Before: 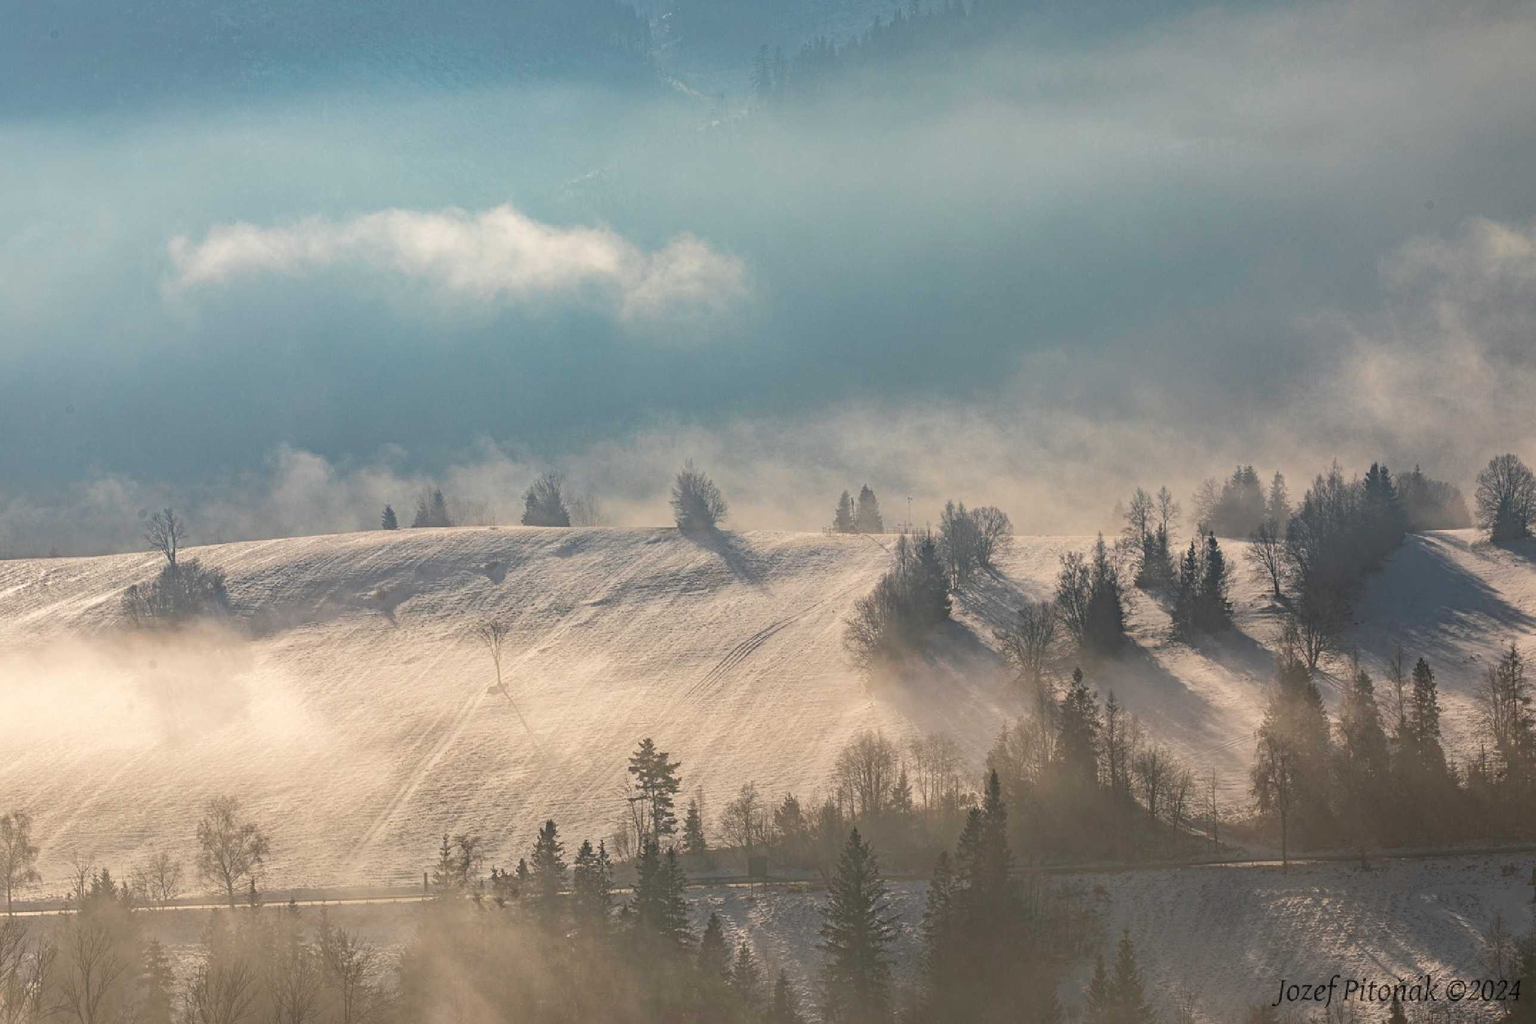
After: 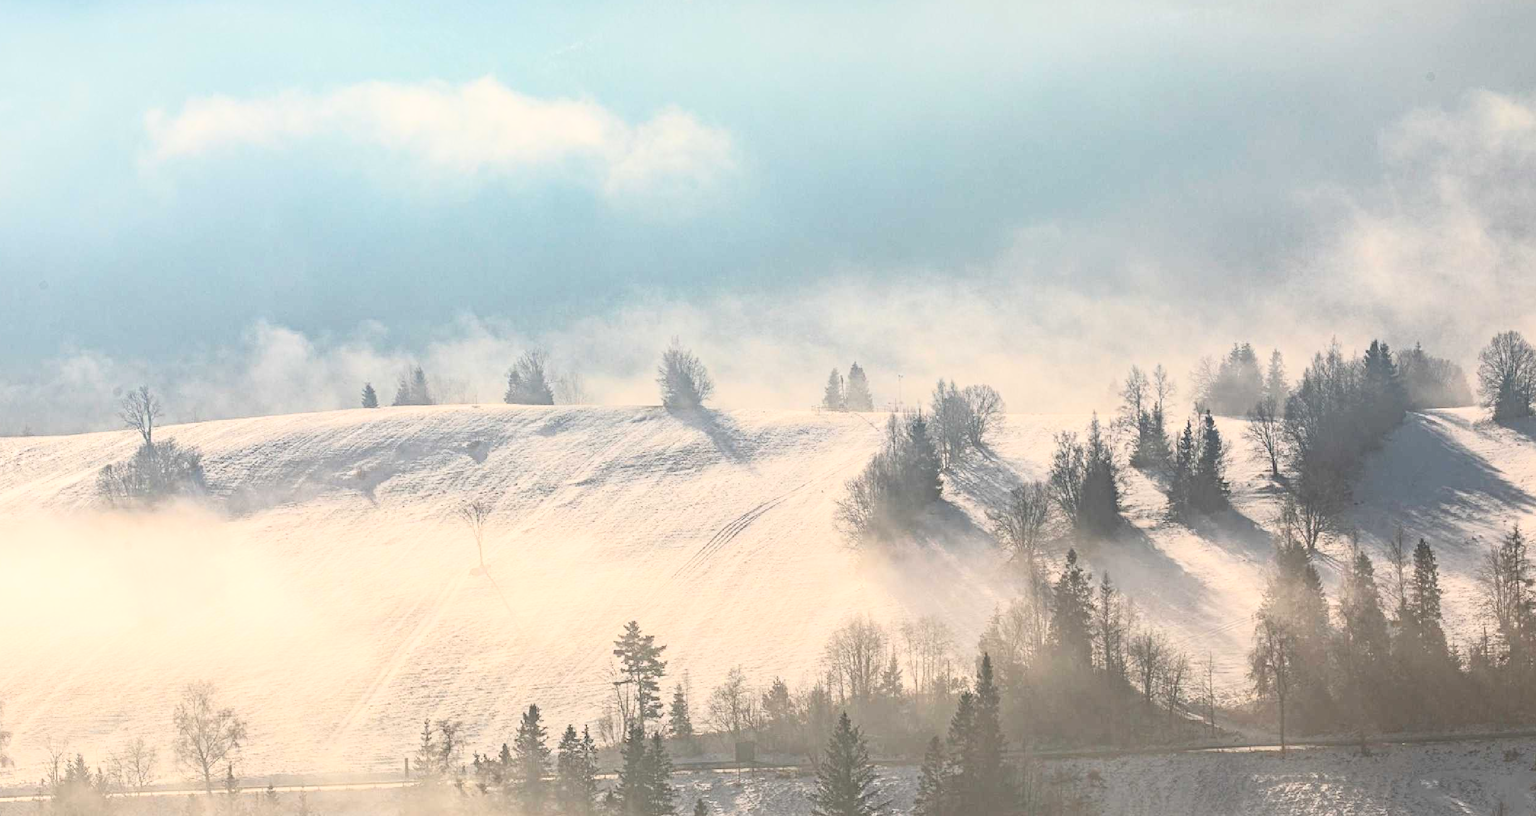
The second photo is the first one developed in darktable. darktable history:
contrast brightness saturation: contrast 0.38, brightness 0.541
crop and rotate: left 1.823%, top 12.701%, right 0.134%, bottom 9.148%
